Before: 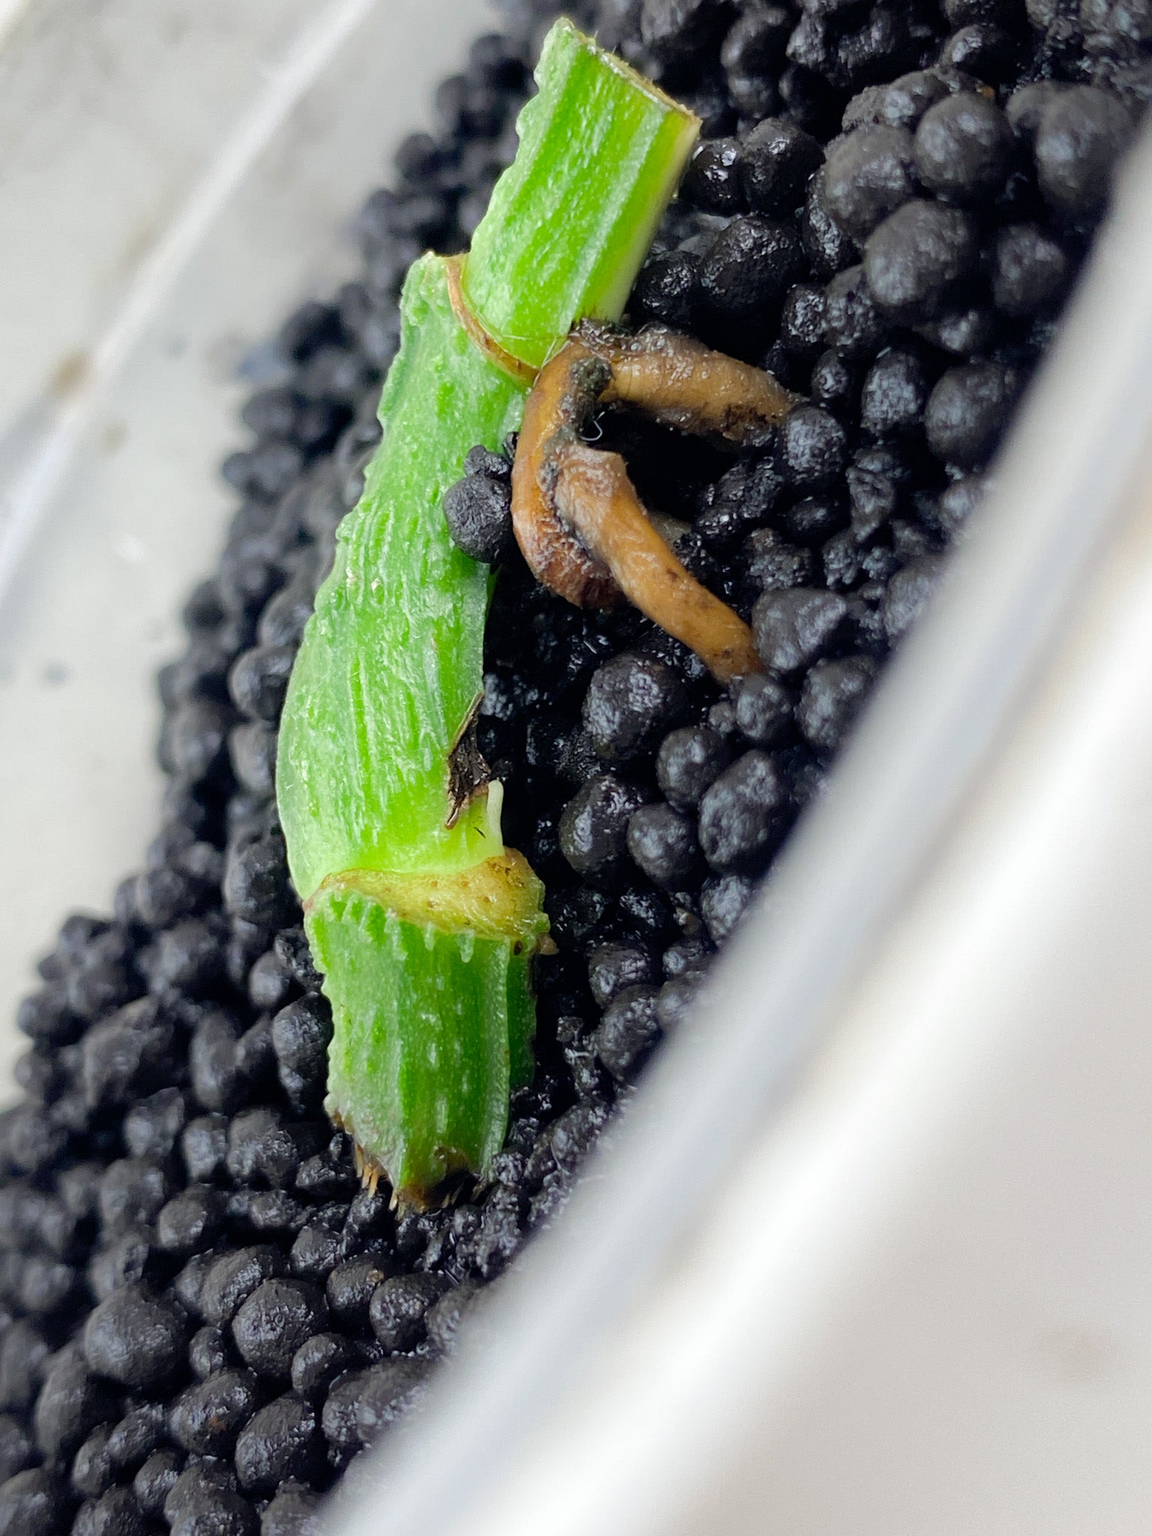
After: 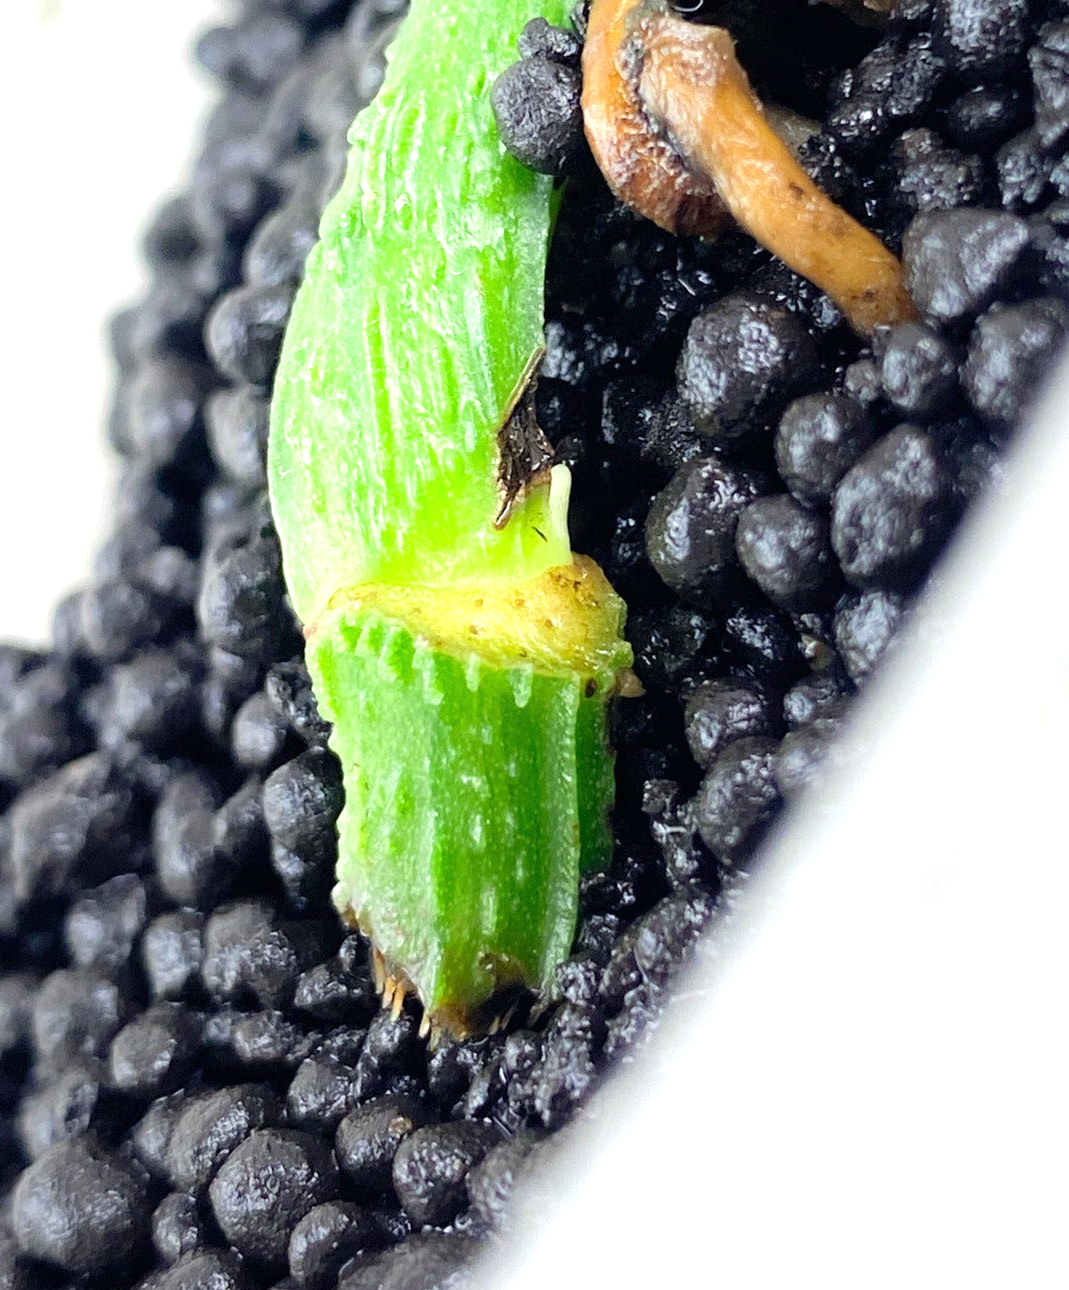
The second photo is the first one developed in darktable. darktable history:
exposure: black level correction 0, exposure 0.889 EV, compensate exposure bias true, compensate highlight preservation false
crop: left 6.524%, top 28.13%, right 23.847%, bottom 8.85%
